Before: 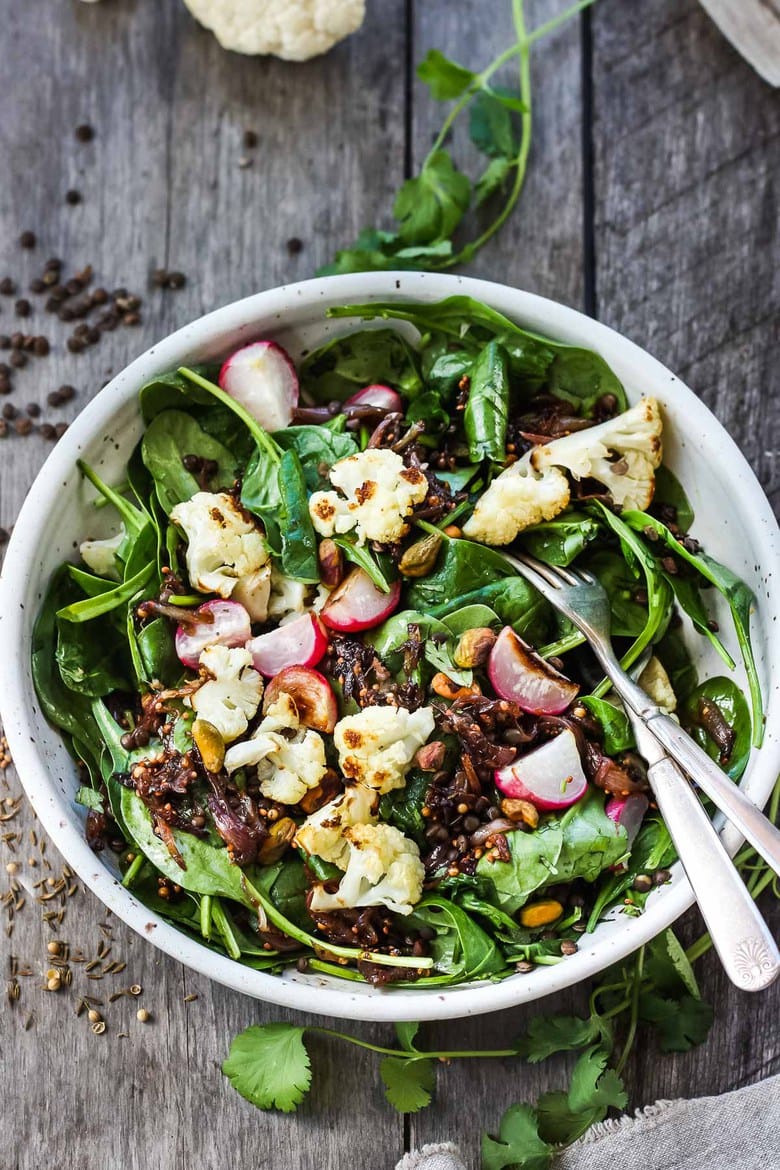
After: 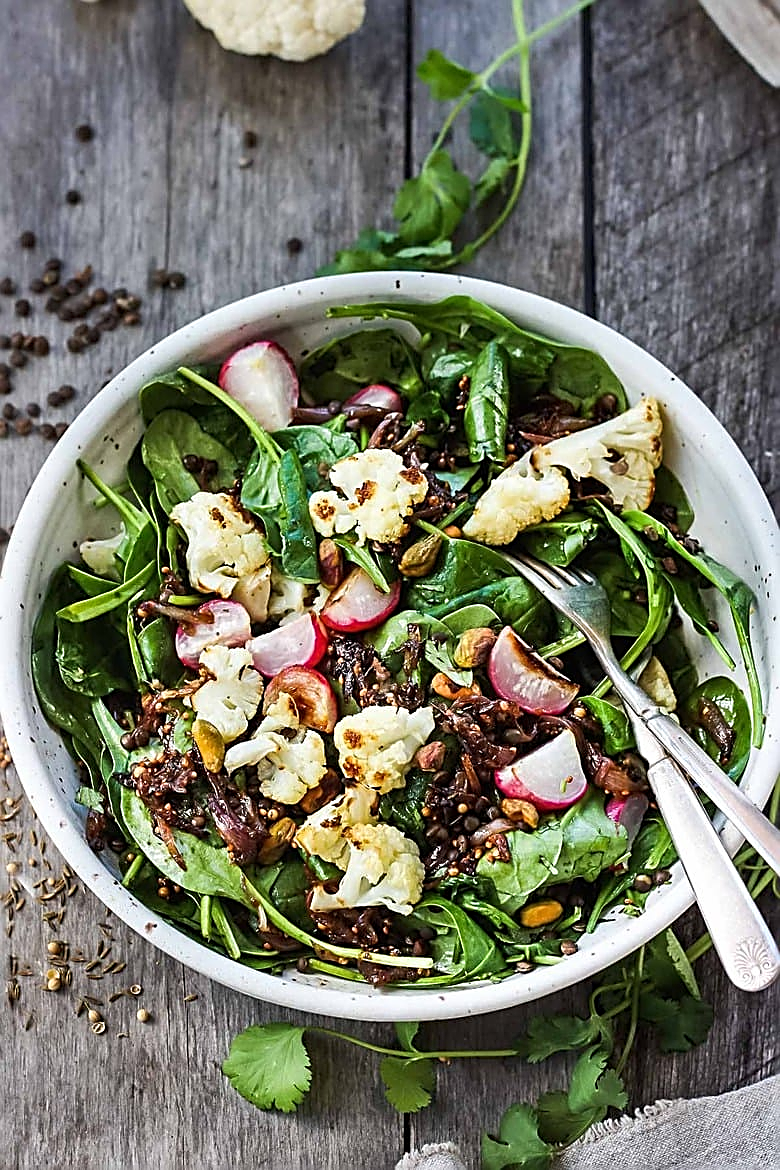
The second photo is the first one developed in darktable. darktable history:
sharpen: amount 1
white balance: emerald 1
